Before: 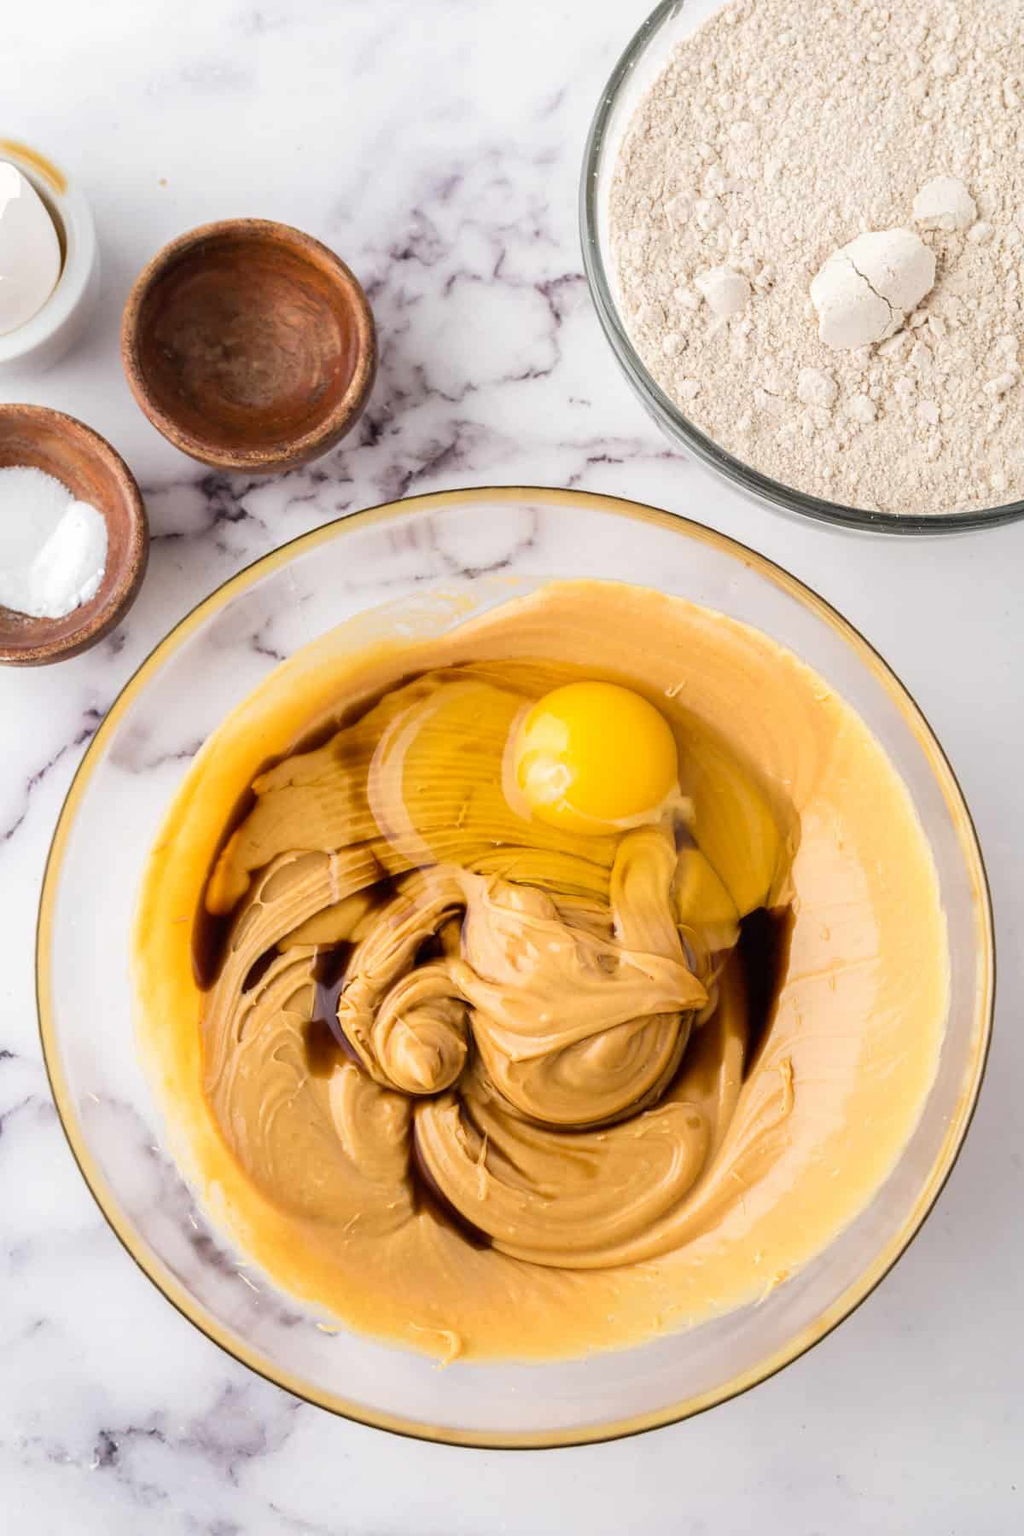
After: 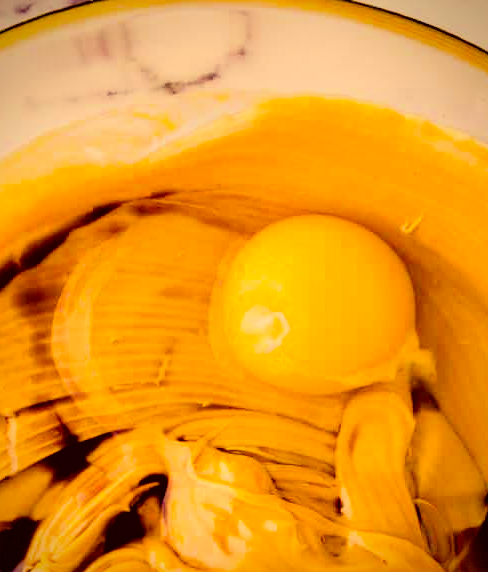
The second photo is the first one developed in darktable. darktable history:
color correction: highlights a* 9.69, highlights b* 38.77, shadows a* 14.89, shadows b* 3.52
exposure: black level correction 0, exposure 0.499 EV, compensate highlight preservation false
contrast equalizer: octaves 7, y [[0.6 ×6], [0.55 ×6], [0 ×6], [0 ×6], [0 ×6]]
filmic rgb: black relative exposure -7.65 EV, white relative exposure 4.56 EV, hardness 3.61
color balance rgb: perceptual saturation grading › global saturation 30.405%, global vibrance 20%
crop: left 31.633%, top 32.462%, right 27.622%, bottom 35.751%
vignetting: fall-off start 74.5%, fall-off radius 65.99%, saturation 0.036, dithering 8-bit output
